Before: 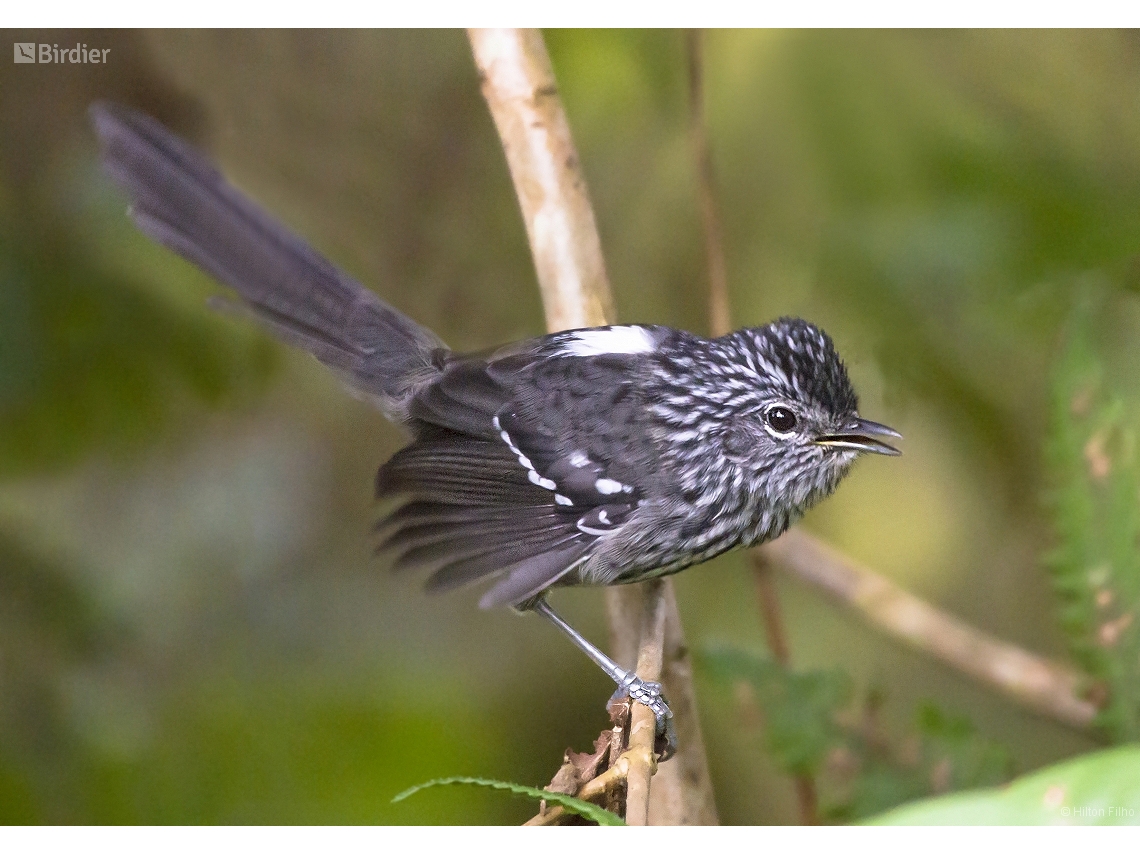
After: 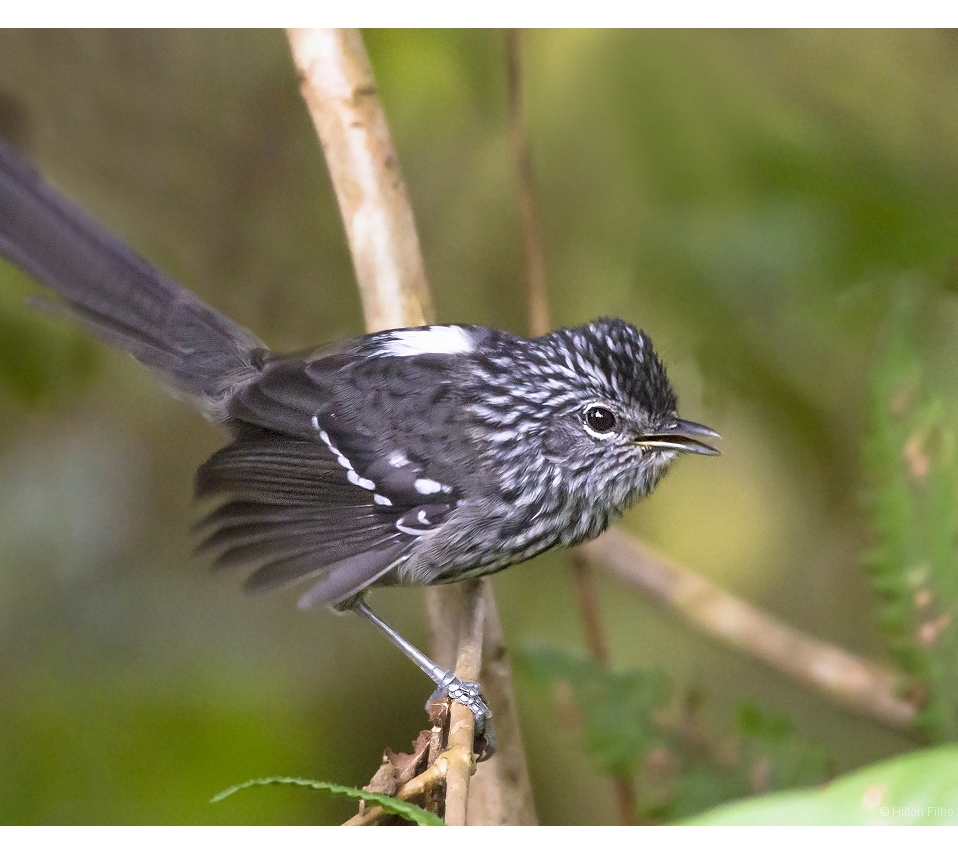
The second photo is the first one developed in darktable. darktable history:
crop: left 15.912%
